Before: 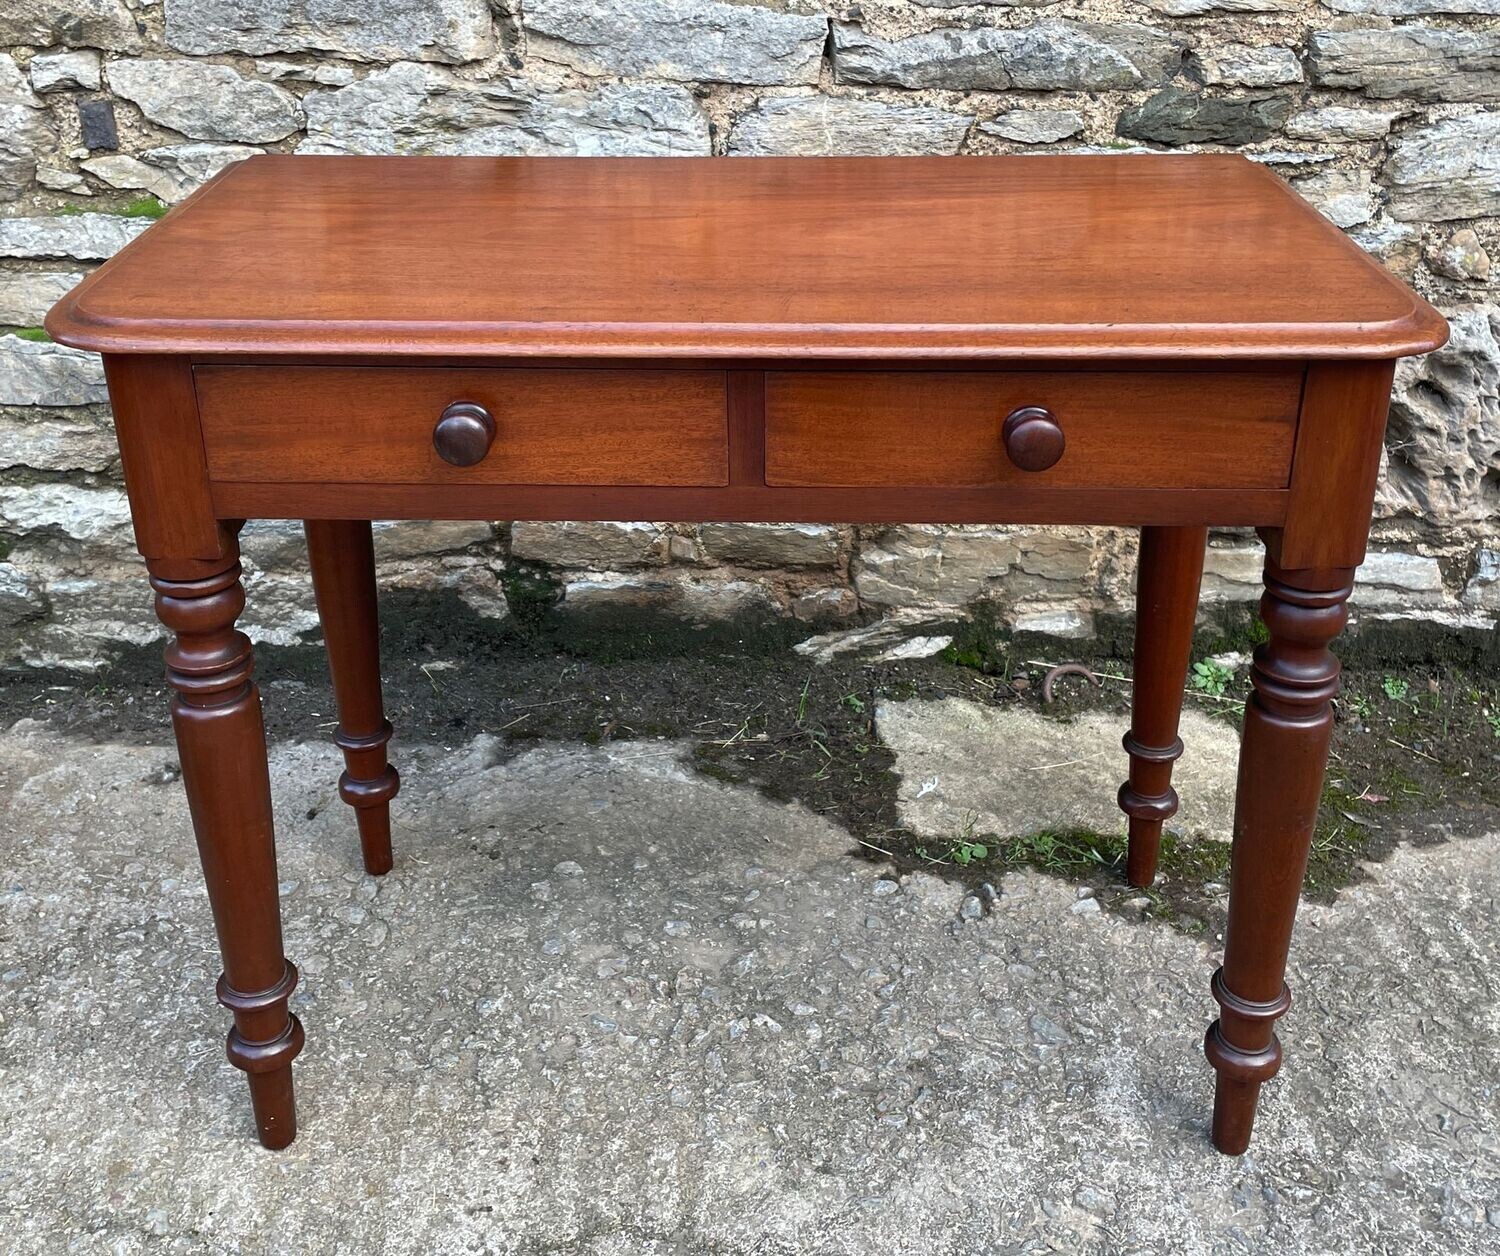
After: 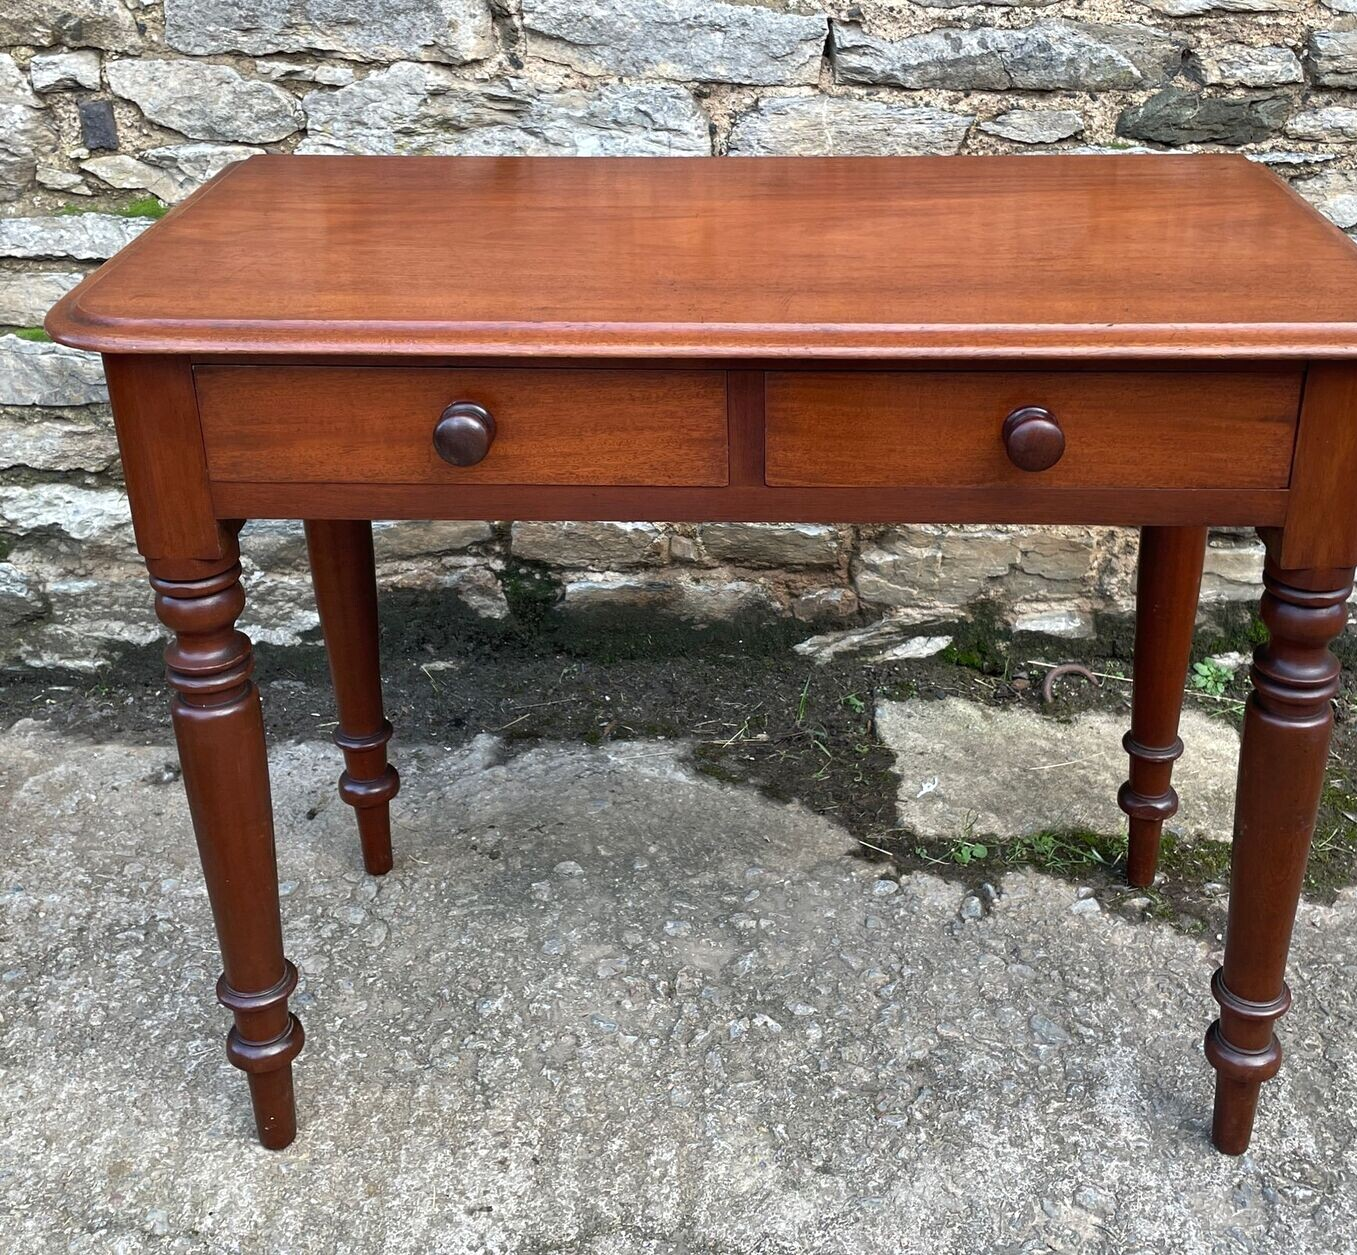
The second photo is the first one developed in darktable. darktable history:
shadows and highlights: shadows 12.7, white point adjustment 1.17, highlights -0.32, soften with gaussian
crop: right 9.49%, bottom 0.023%
